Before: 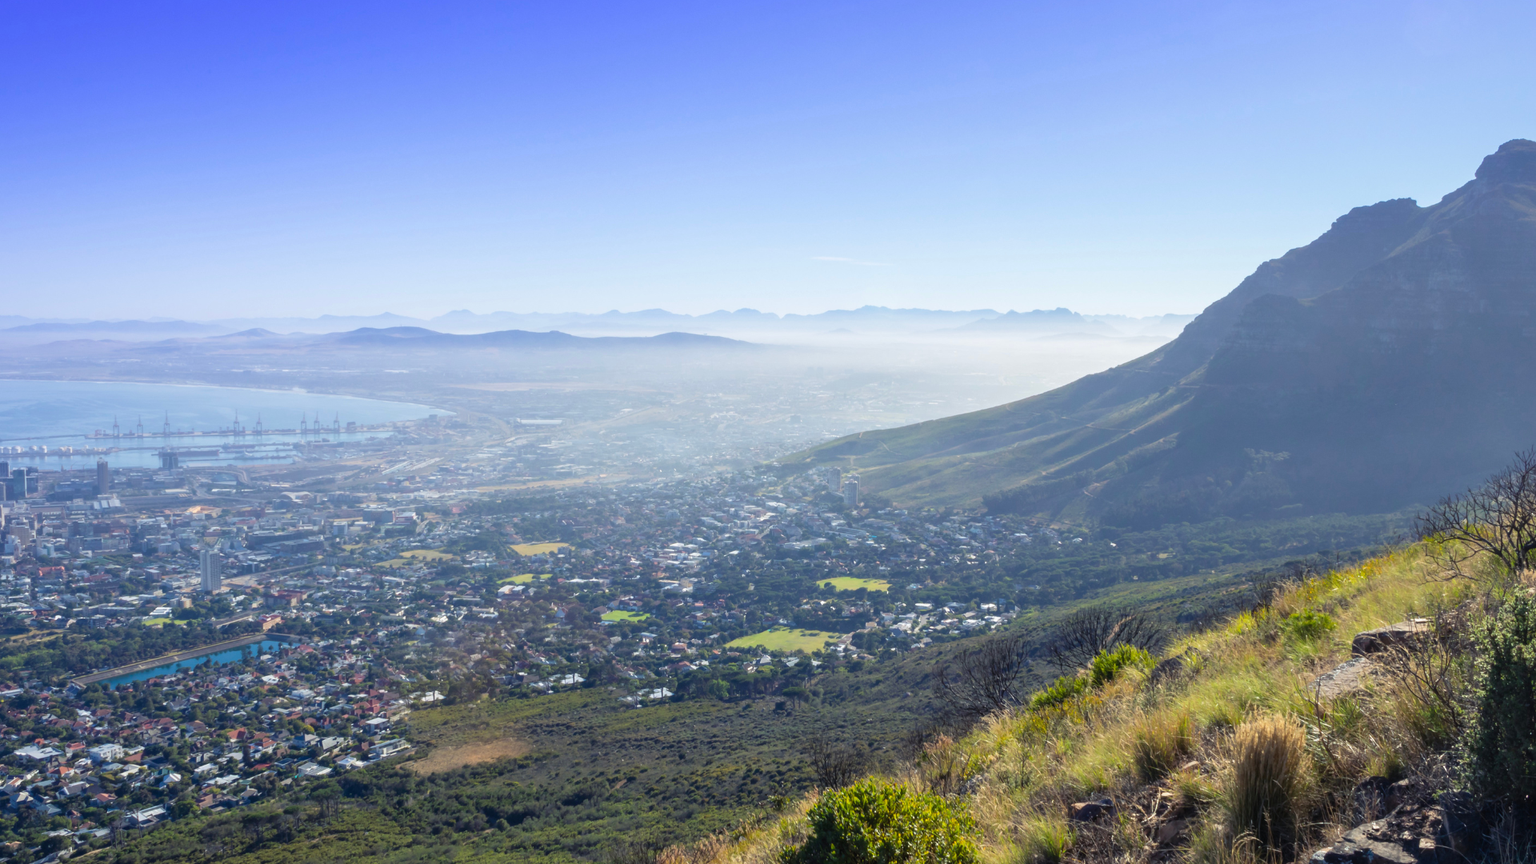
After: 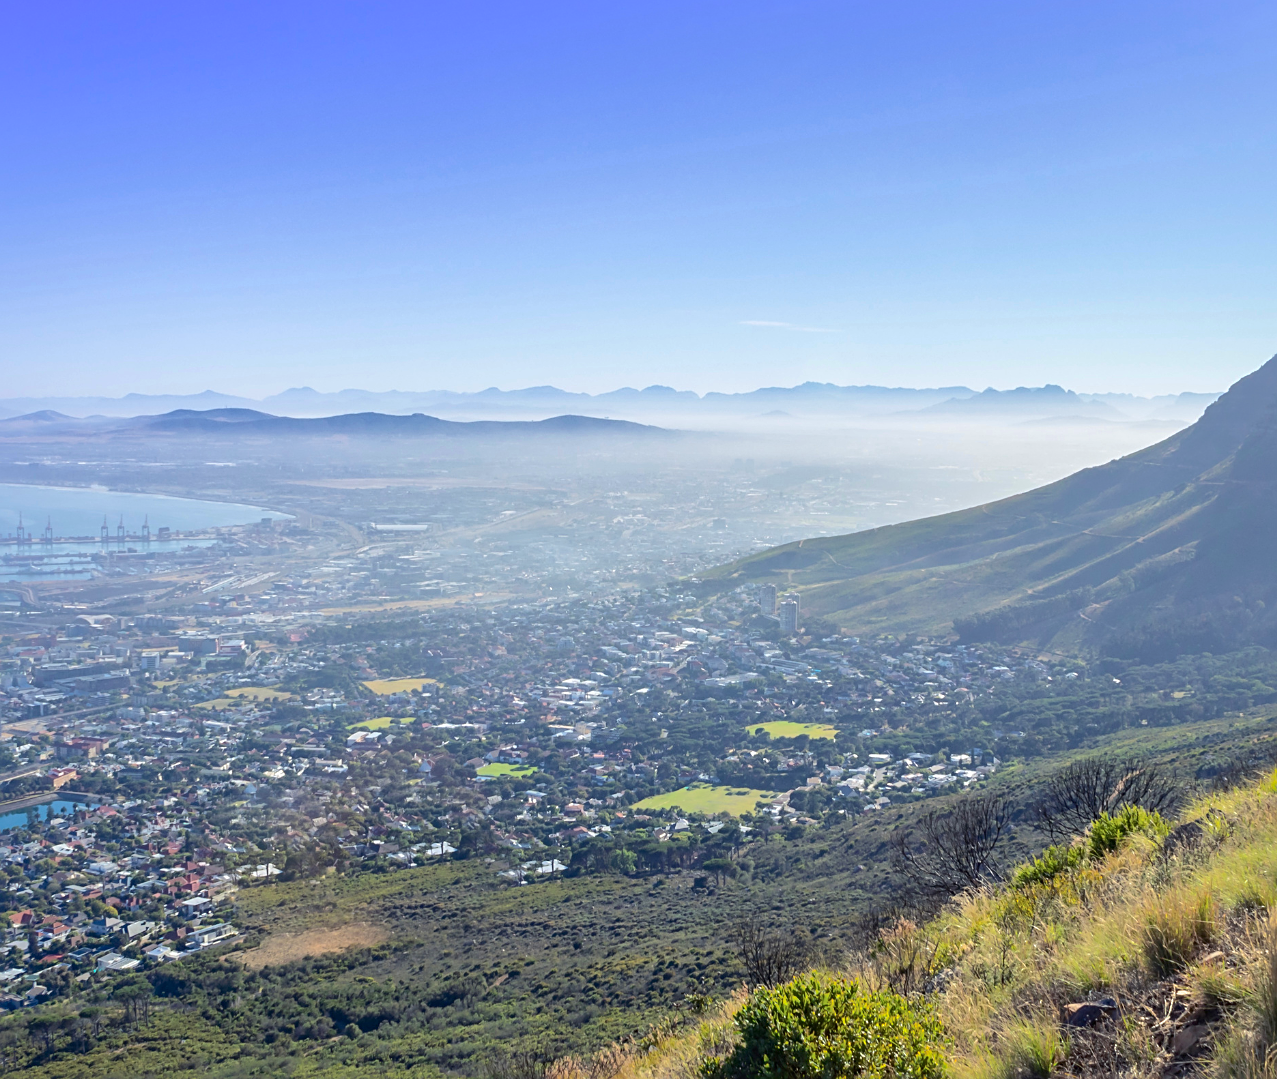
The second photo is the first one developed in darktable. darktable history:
sharpen: on, module defaults
crop and rotate: left 14.333%, right 19.131%
exposure: compensate highlight preservation false
shadows and highlights: highlights -59.78
tone curve: curves: ch0 [(0, 0) (0.004, 0.001) (0.133, 0.112) (0.325, 0.362) (0.832, 0.893) (1, 1)], color space Lab, independent channels, preserve colors none
